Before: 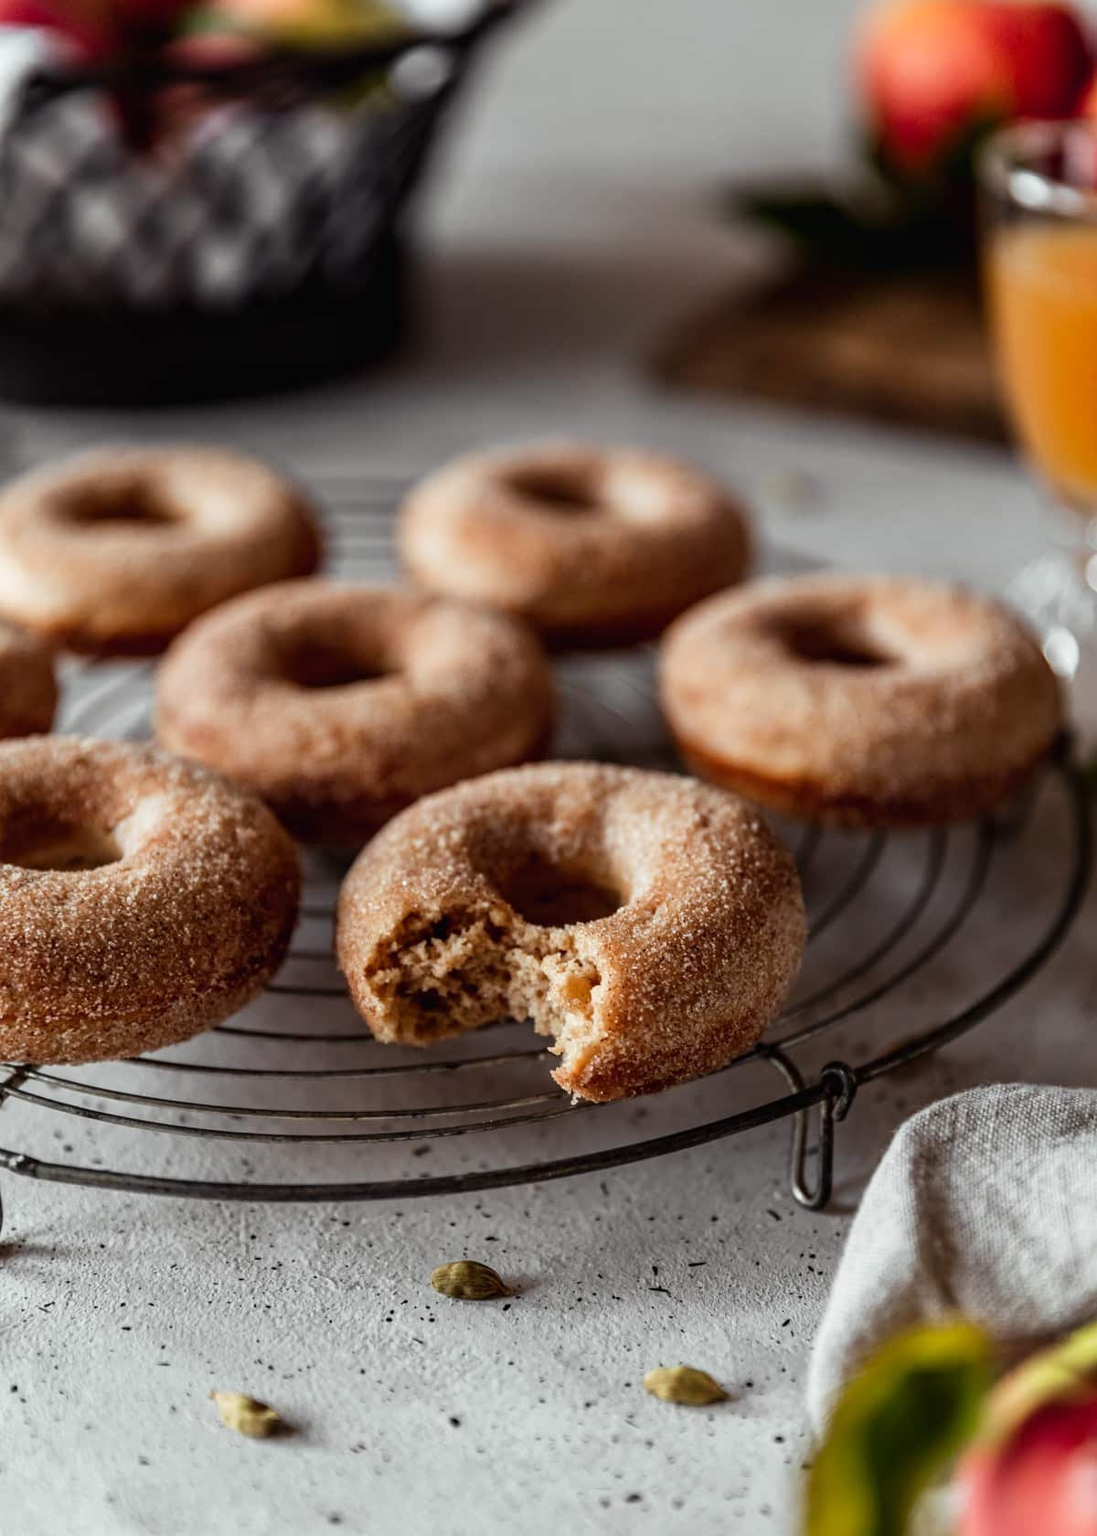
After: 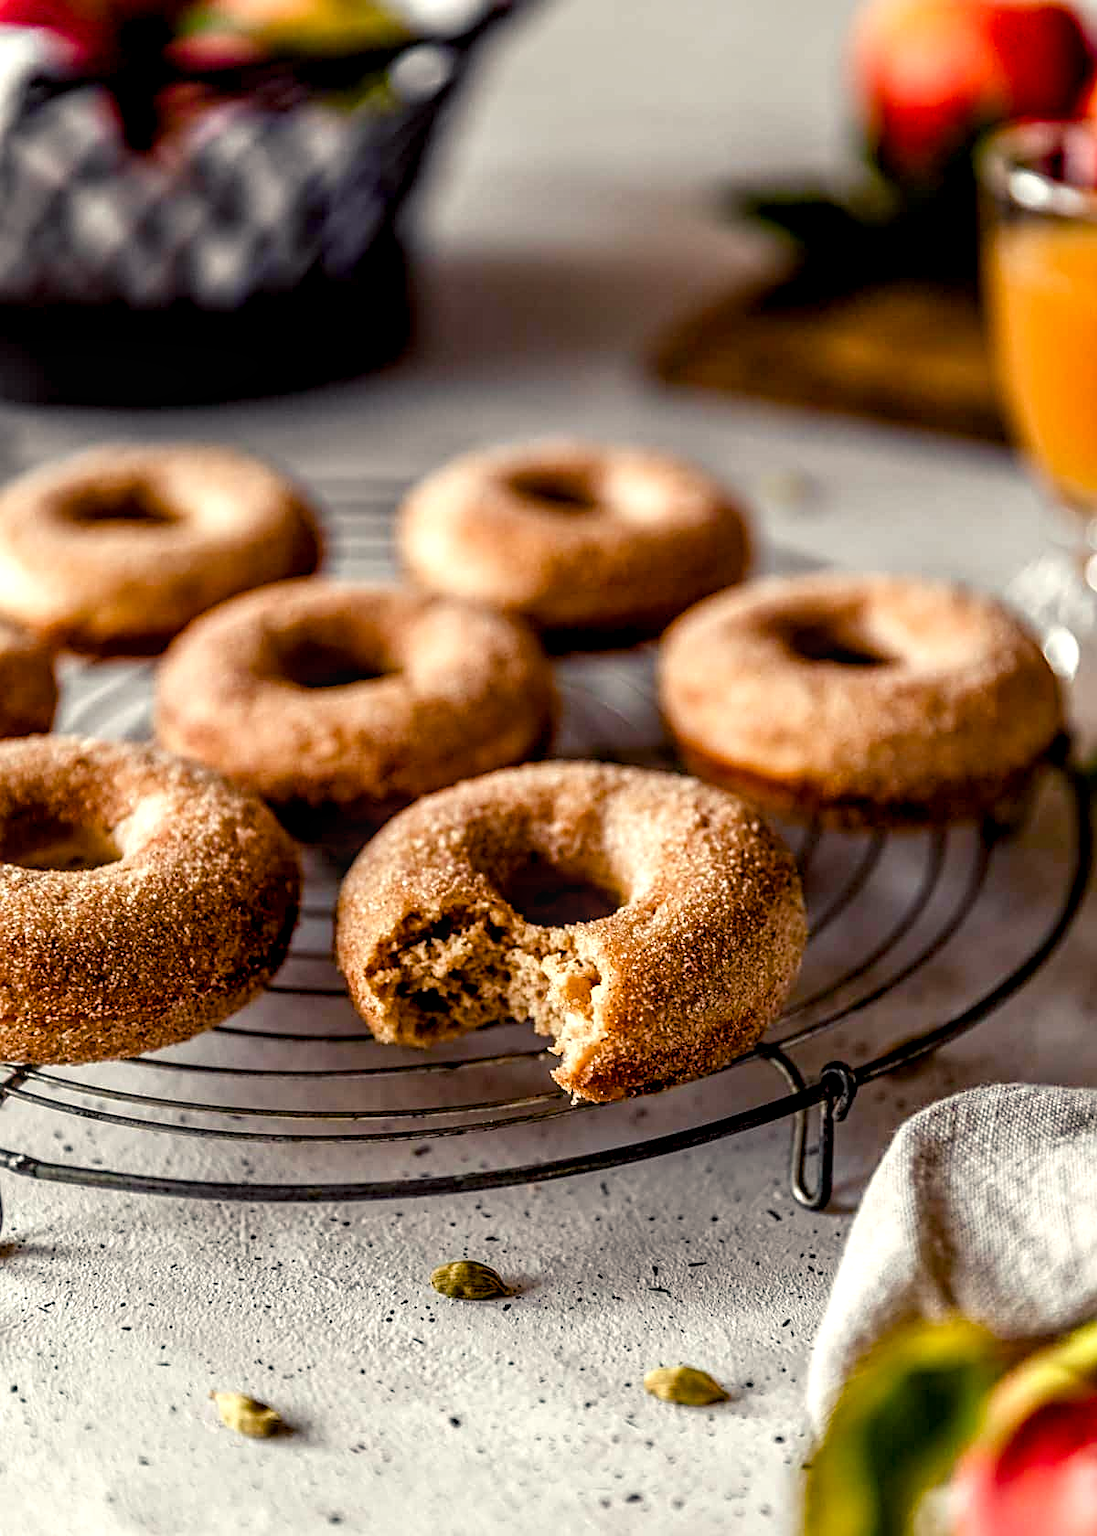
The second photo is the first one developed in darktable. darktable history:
color balance rgb: shadows lift › chroma 3%, shadows lift › hue 240.84°, highlights gain › chroma 3%, highlights gain › hue 73.2°, global offset › luminance -0.5%, perceptual saturation grading › global saturation 20%, perceptual saturation grading › highlights -25%, perceptual saturation grading › shadows 50%, global vibrance 25.26%
local contrast: on, module defaults
exposure: exposure 0.507 EV, compensate highlight preservation false
sharpen: on, module defaults
